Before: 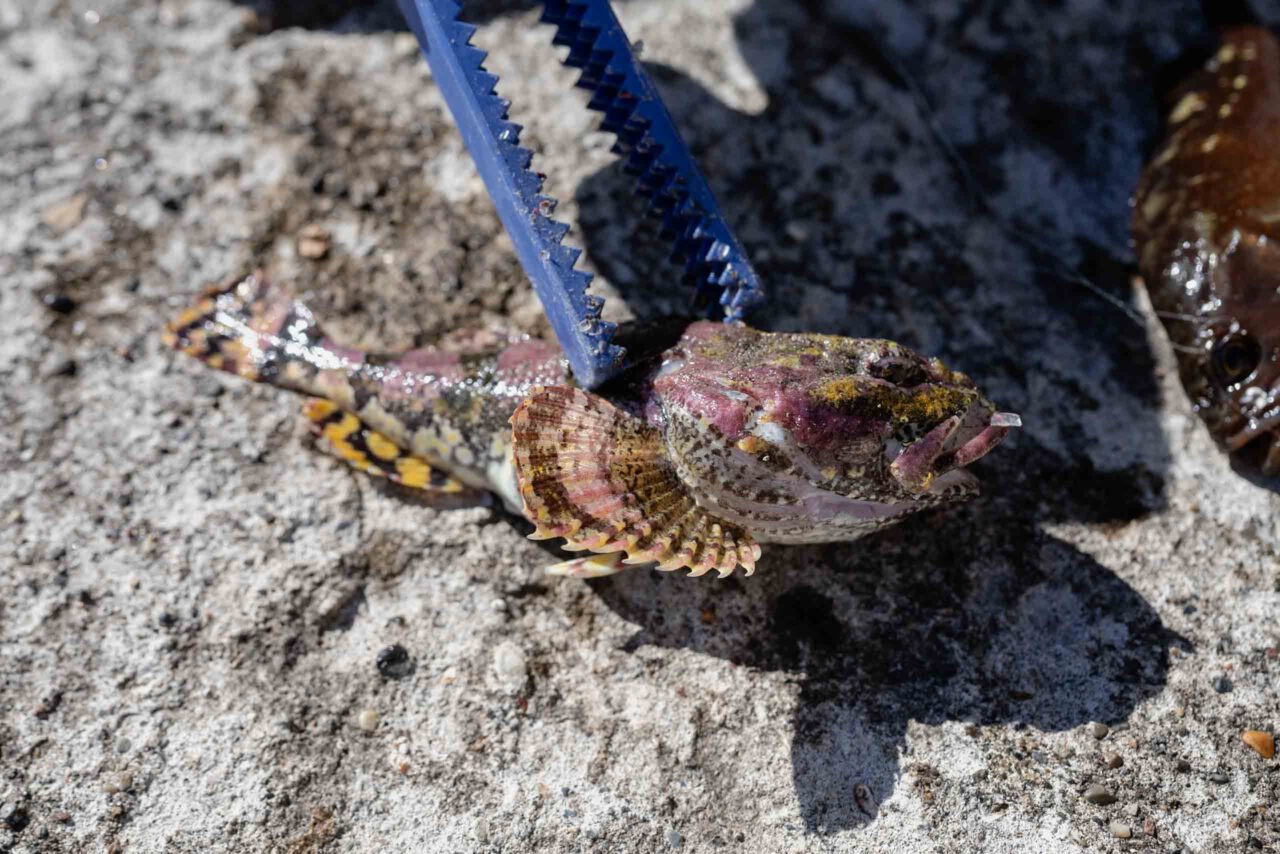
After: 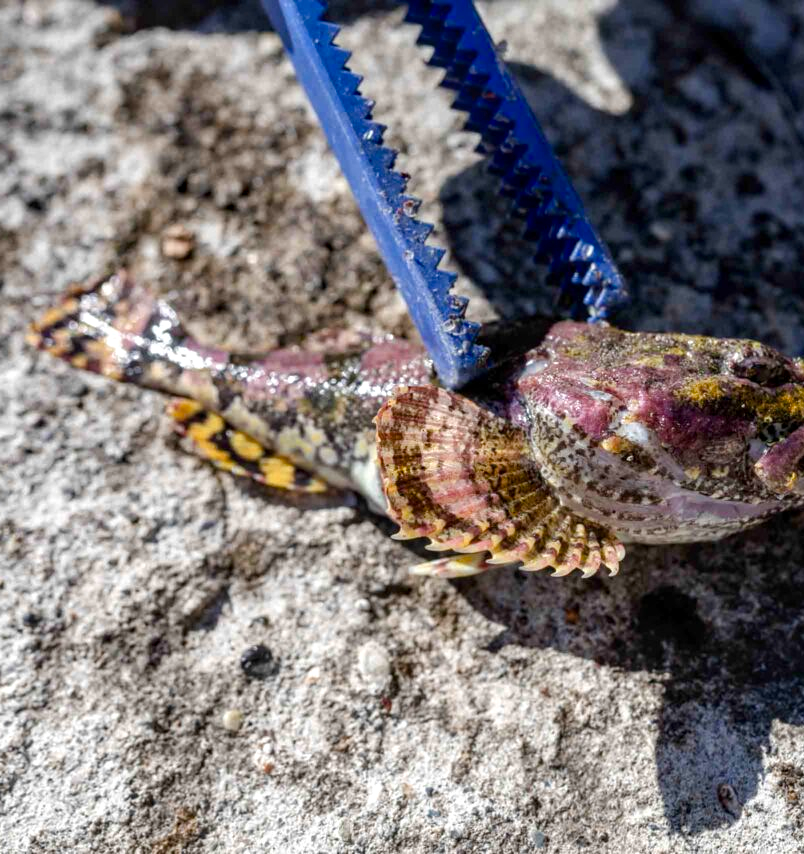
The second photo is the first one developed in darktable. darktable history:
local contrast: on, module defaults
color balance rgb: linear chroma grading › shadows 32%, linear chroma grading › global chroma -2%, linear chroma grading › mid-tones 4%, perceptual saturation grading › global saturation -2%, perceptual saturation grading › highlights -8%, perceptual saturation grading › mid-tones 8%, perceptual saturation grading › shadows 4%, perceptual brilliance grading › highlights 8%, perceptual brilliance grading › mid-tones 4%, perceptual brilliance grading › shadows 2%, global vibrance 16%, saturation formula JzAzBz (2021)
crop: left 10.644%, right 26.528%
